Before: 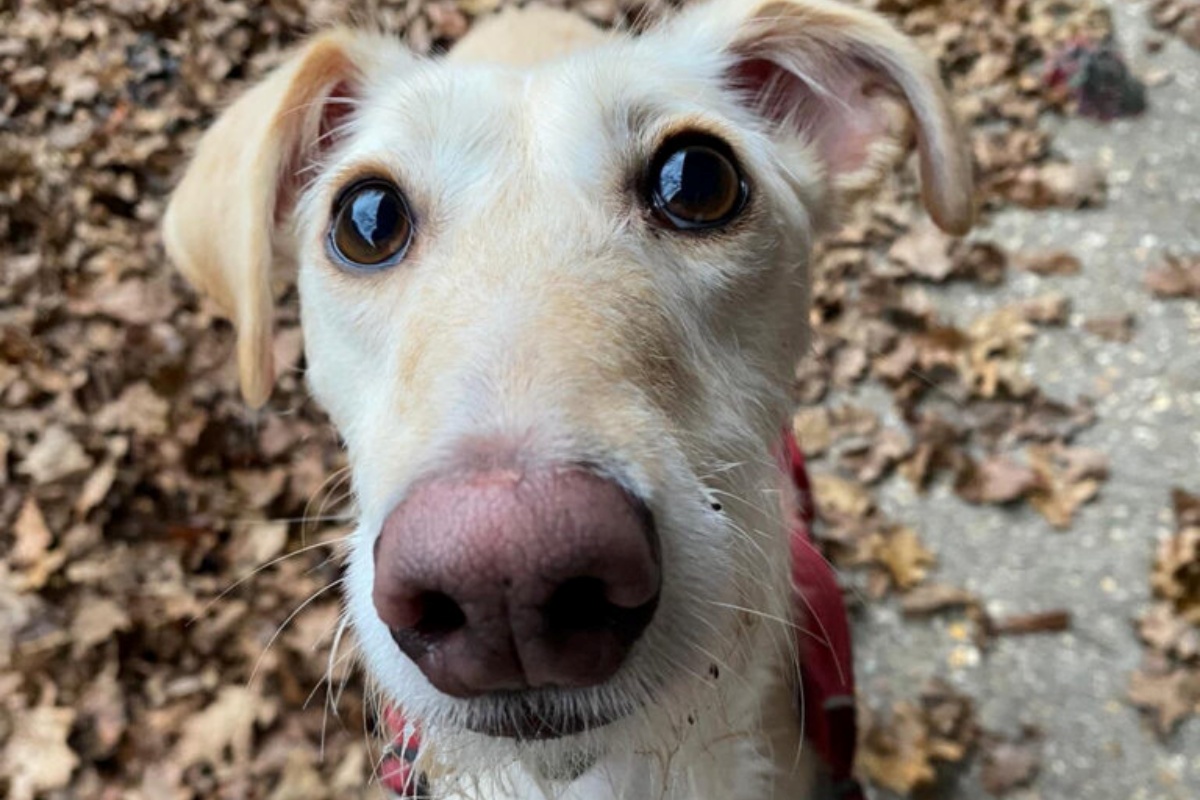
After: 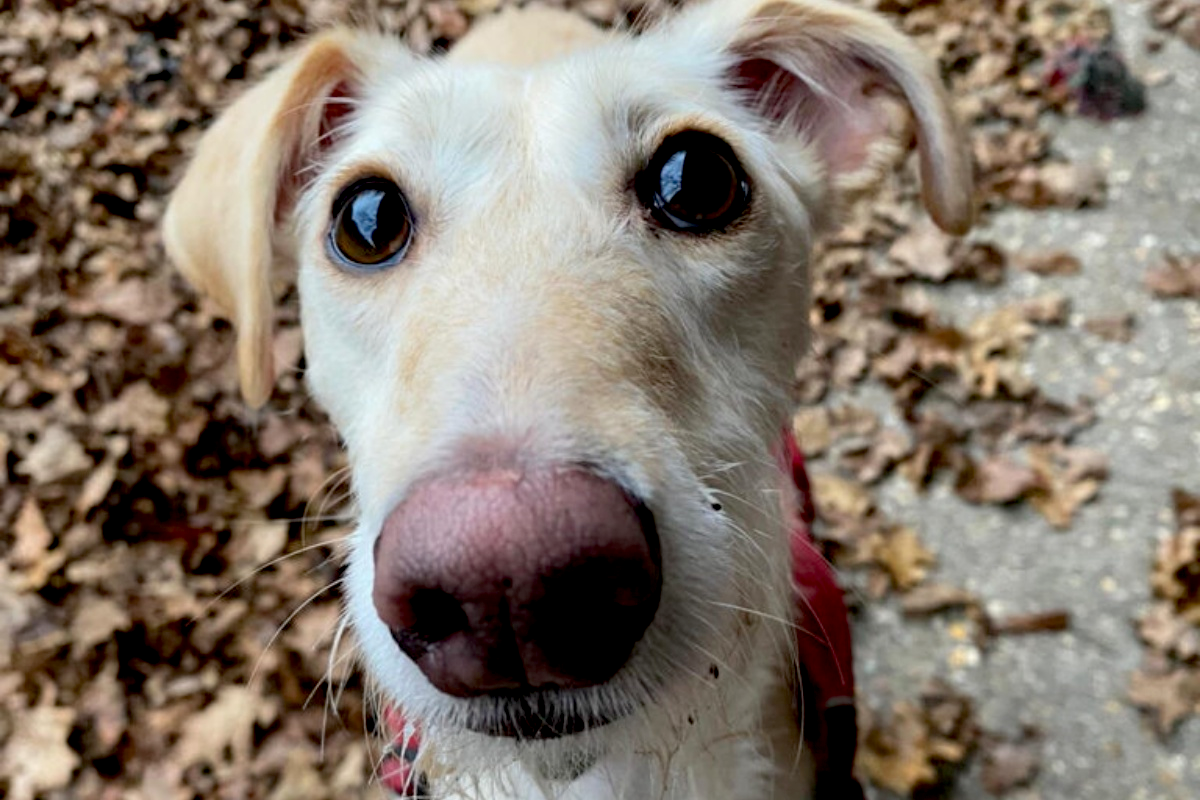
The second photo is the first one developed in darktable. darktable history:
exposure: black level correction 0.016, exposure -0.007 EV, compensate highlight preservation false
